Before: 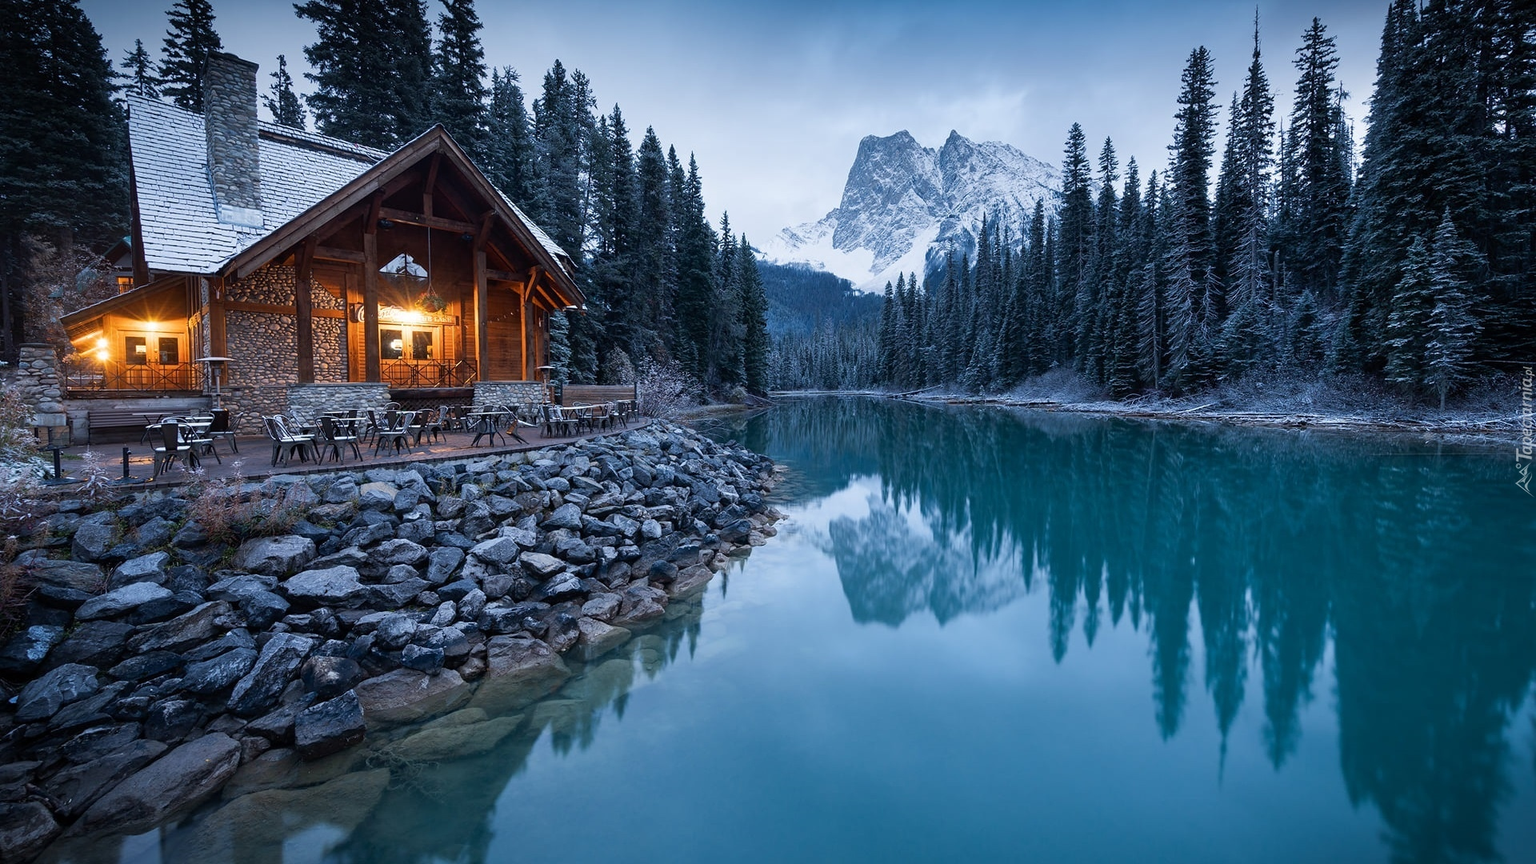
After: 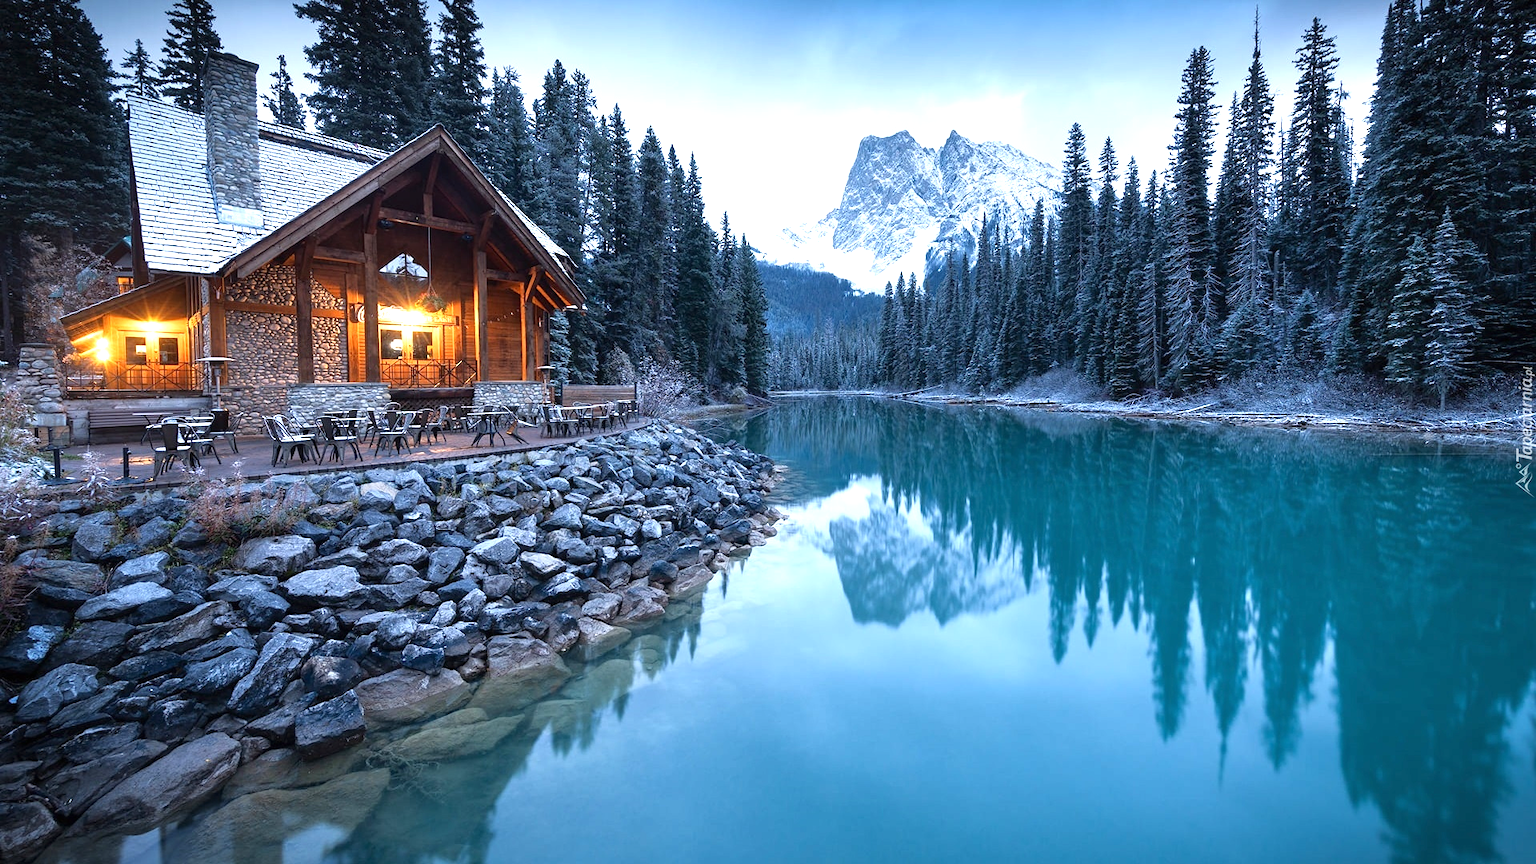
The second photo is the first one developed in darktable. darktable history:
tone equalizer: -8 EV -1.84 EV, -7 EV -1.16 EV, -6 EV -1.62 EV, smoothing diameter 25%, edges refinement/feathering 10, preserve details guided filter
exposure: black level correction 0, exposure 0.95 EV, compensate exposure bias true, compensate highlight preservation false
